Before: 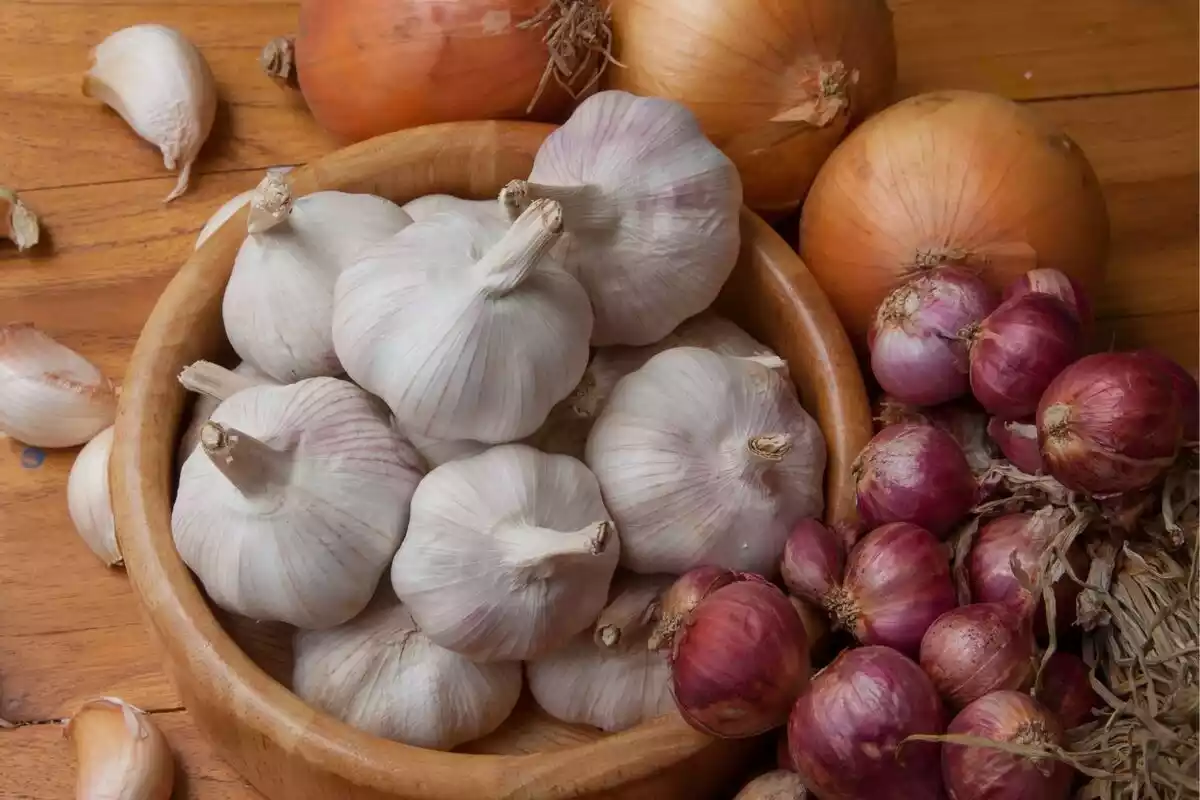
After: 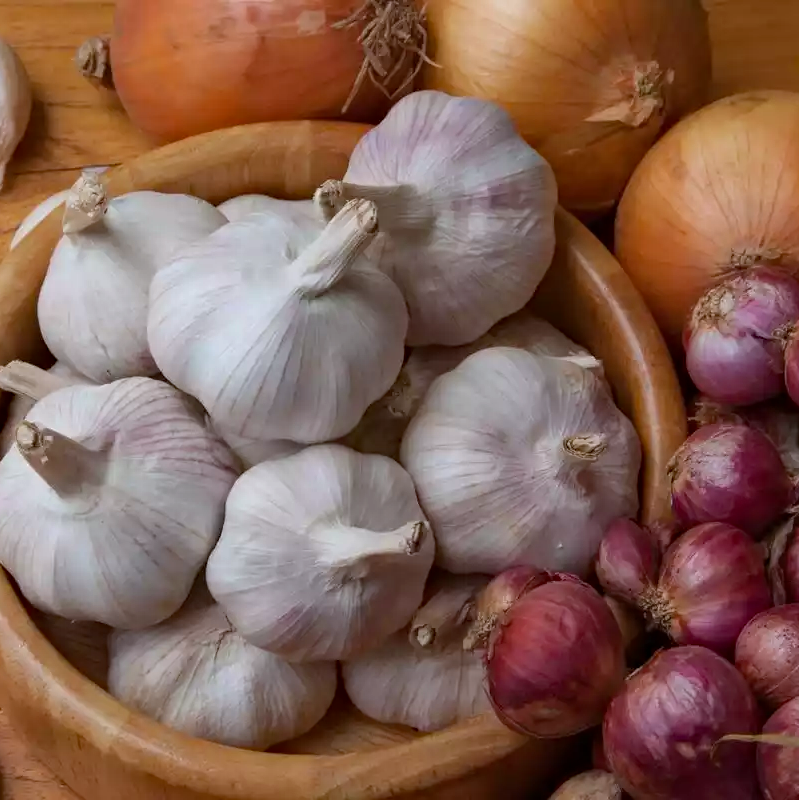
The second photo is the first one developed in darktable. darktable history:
crop: left 15.419%, right 17.914%
white balance: red 0.974, blue 1.044
haze removal: compatibility mode true, adaptive false
